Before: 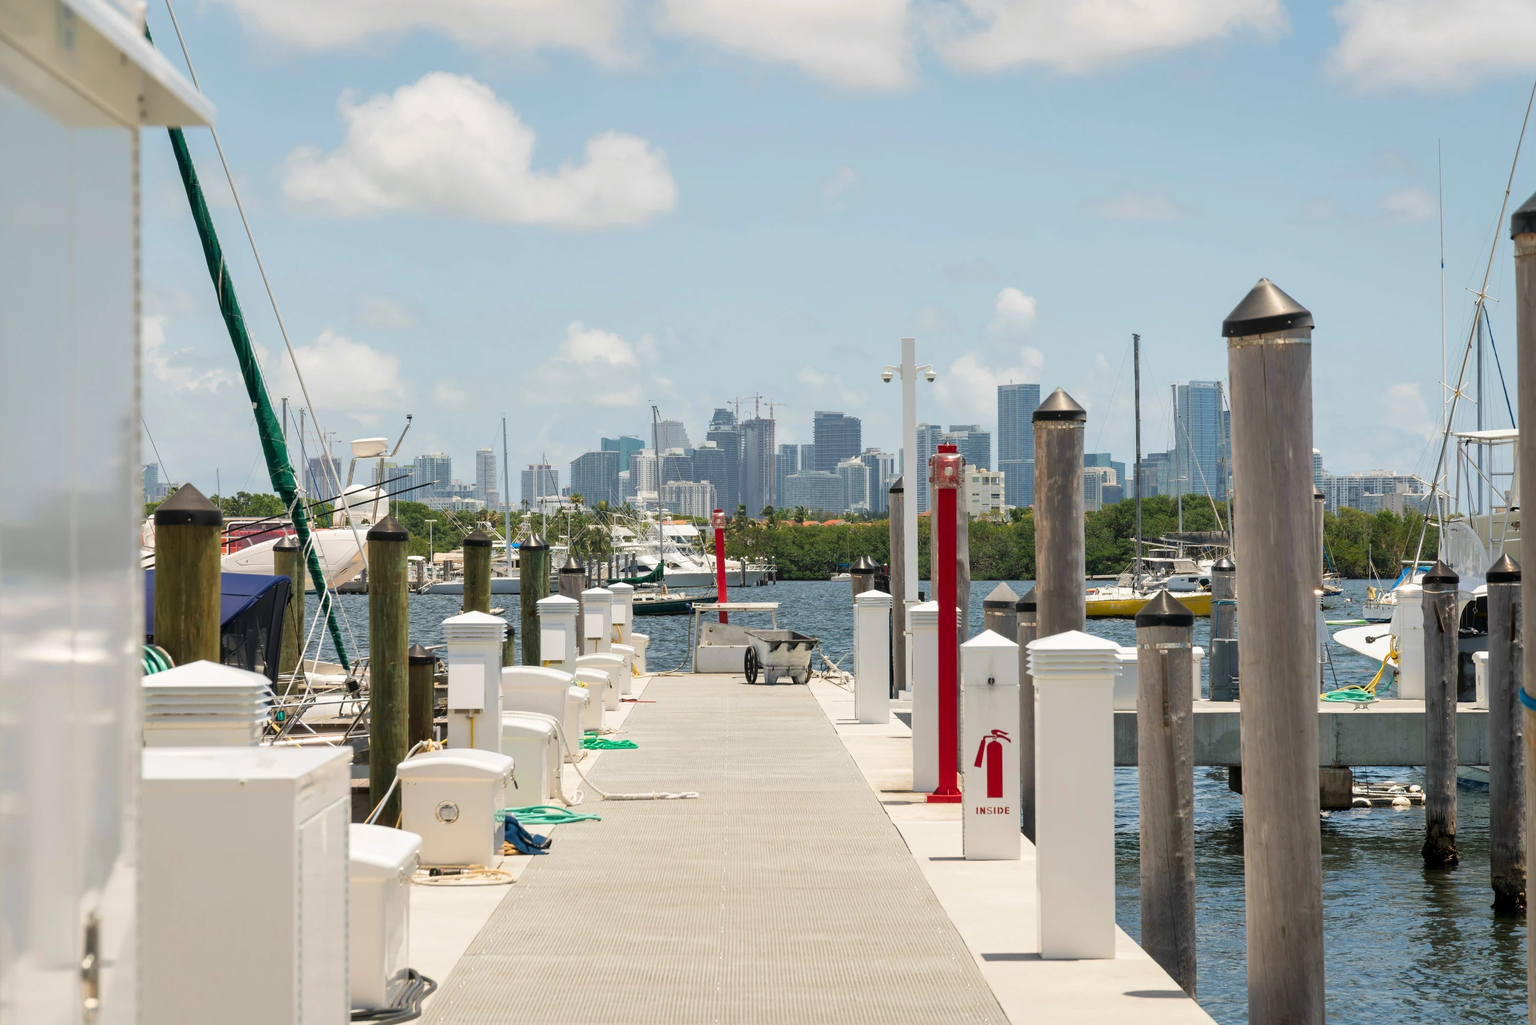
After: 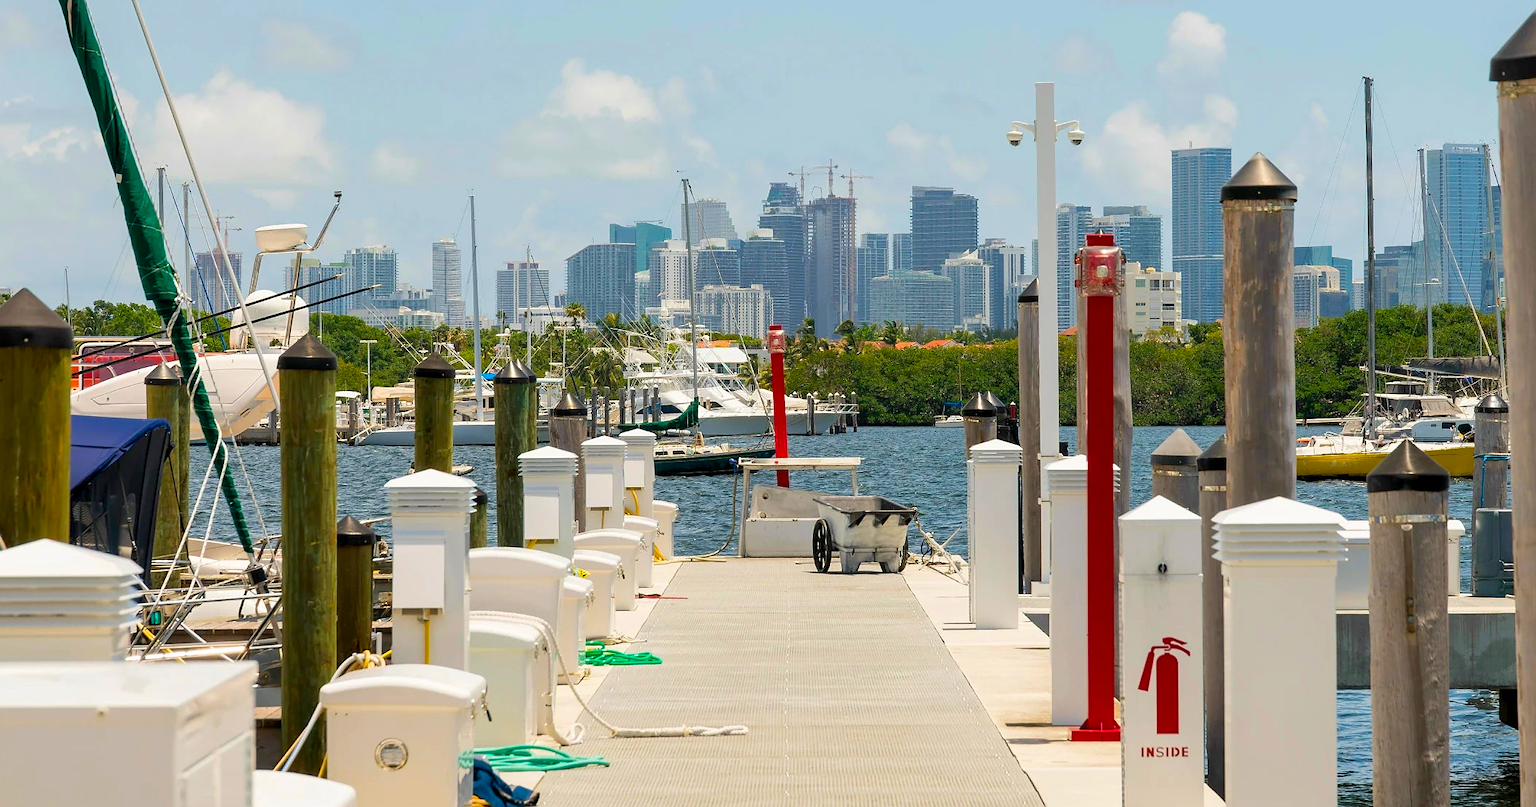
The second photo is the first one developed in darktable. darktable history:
sharpen: radius 0.98, amount 0.61
crop: left 11.141%, top 27.292%, right 18.277%, bottom 17.064%
color balance rgb: global offset › luminance -0.51%, linear chroma grading › global chroma 19.723%, perceptual saturation grading › global saturation 19.413%, global vibrance 9.683%
